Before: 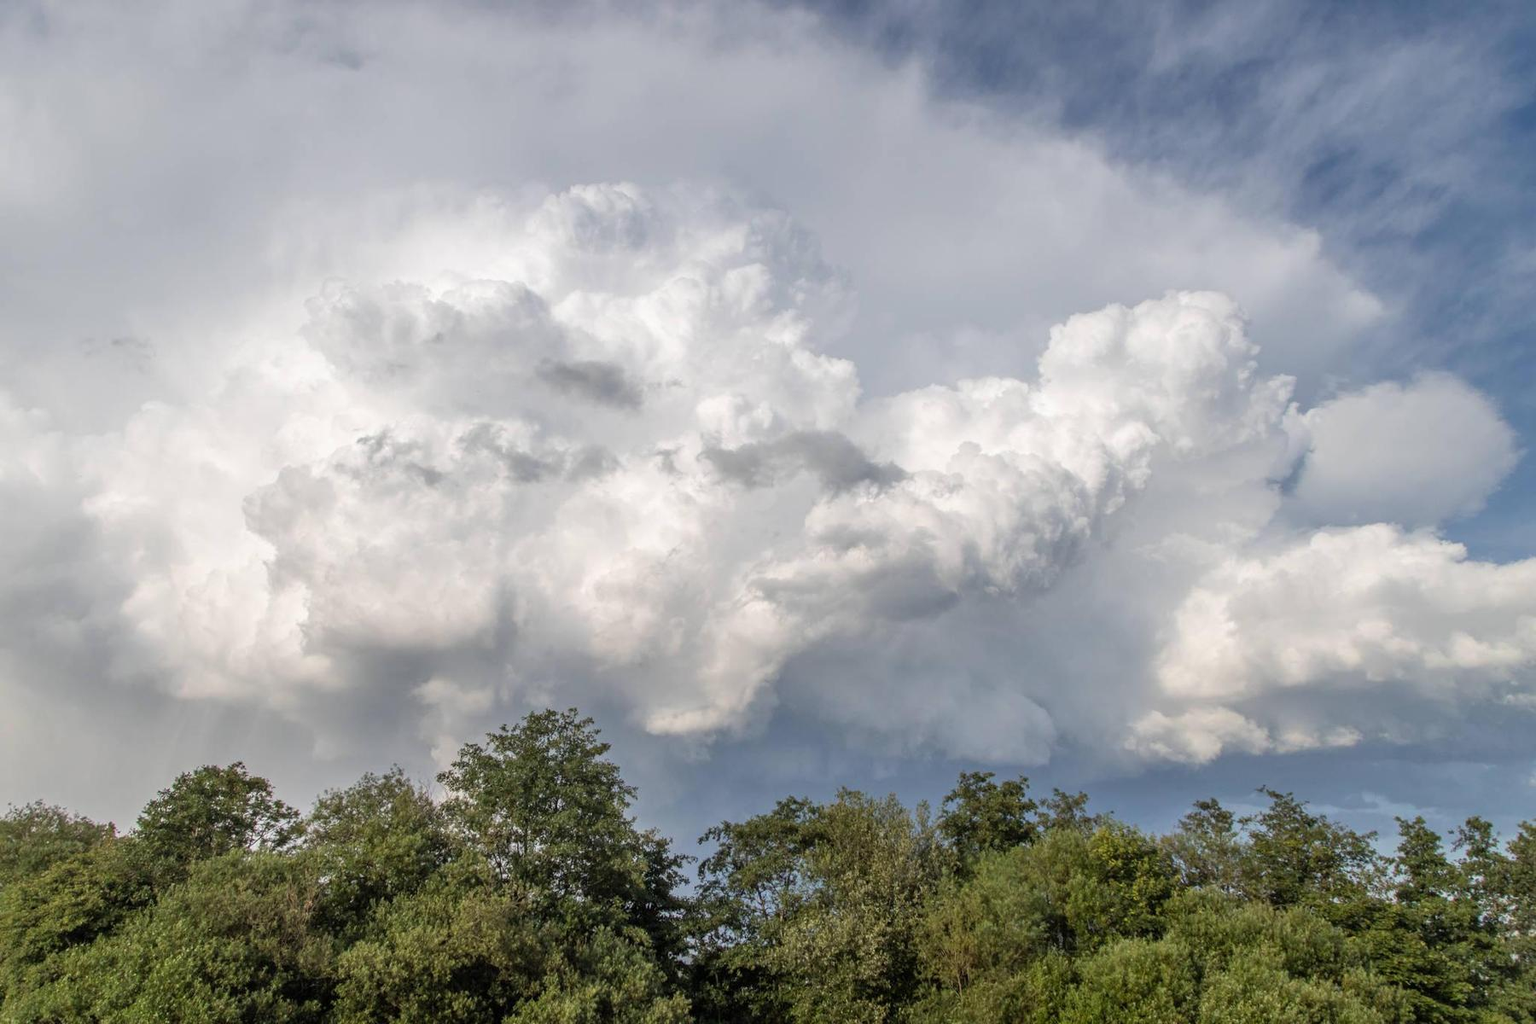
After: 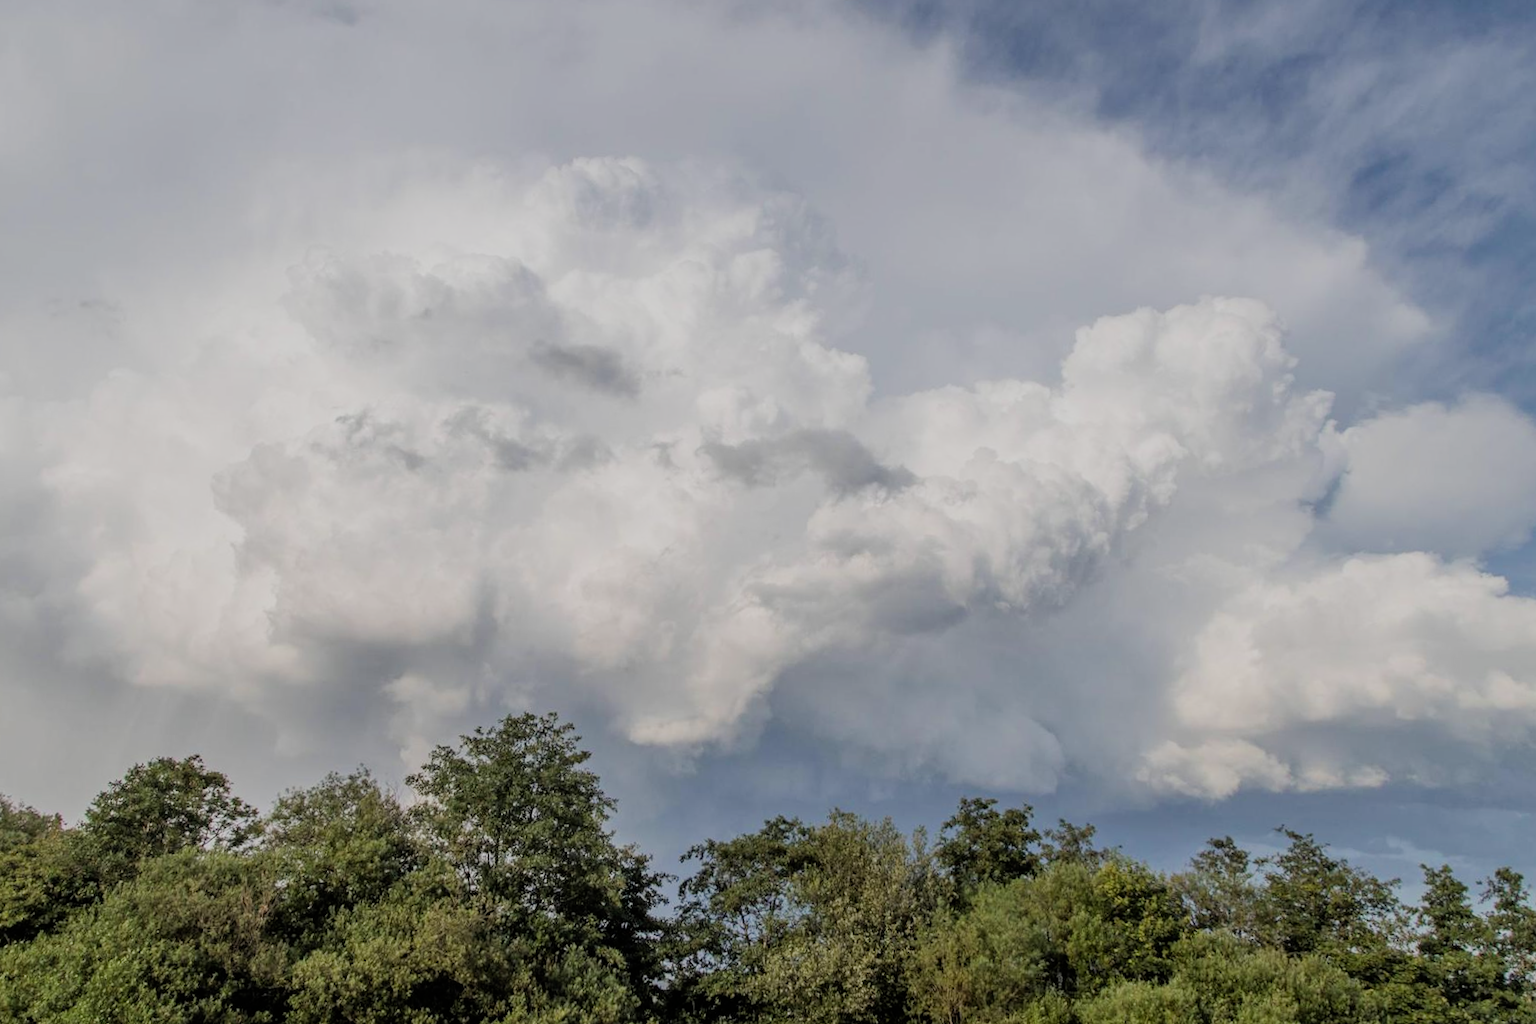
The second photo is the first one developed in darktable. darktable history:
filmic rgb: black relative exposure -8.54 EV, white relative exposure 5.52 EV, hardness 3.39, contrast 1.016
crop and rotate: angle -2.38°
